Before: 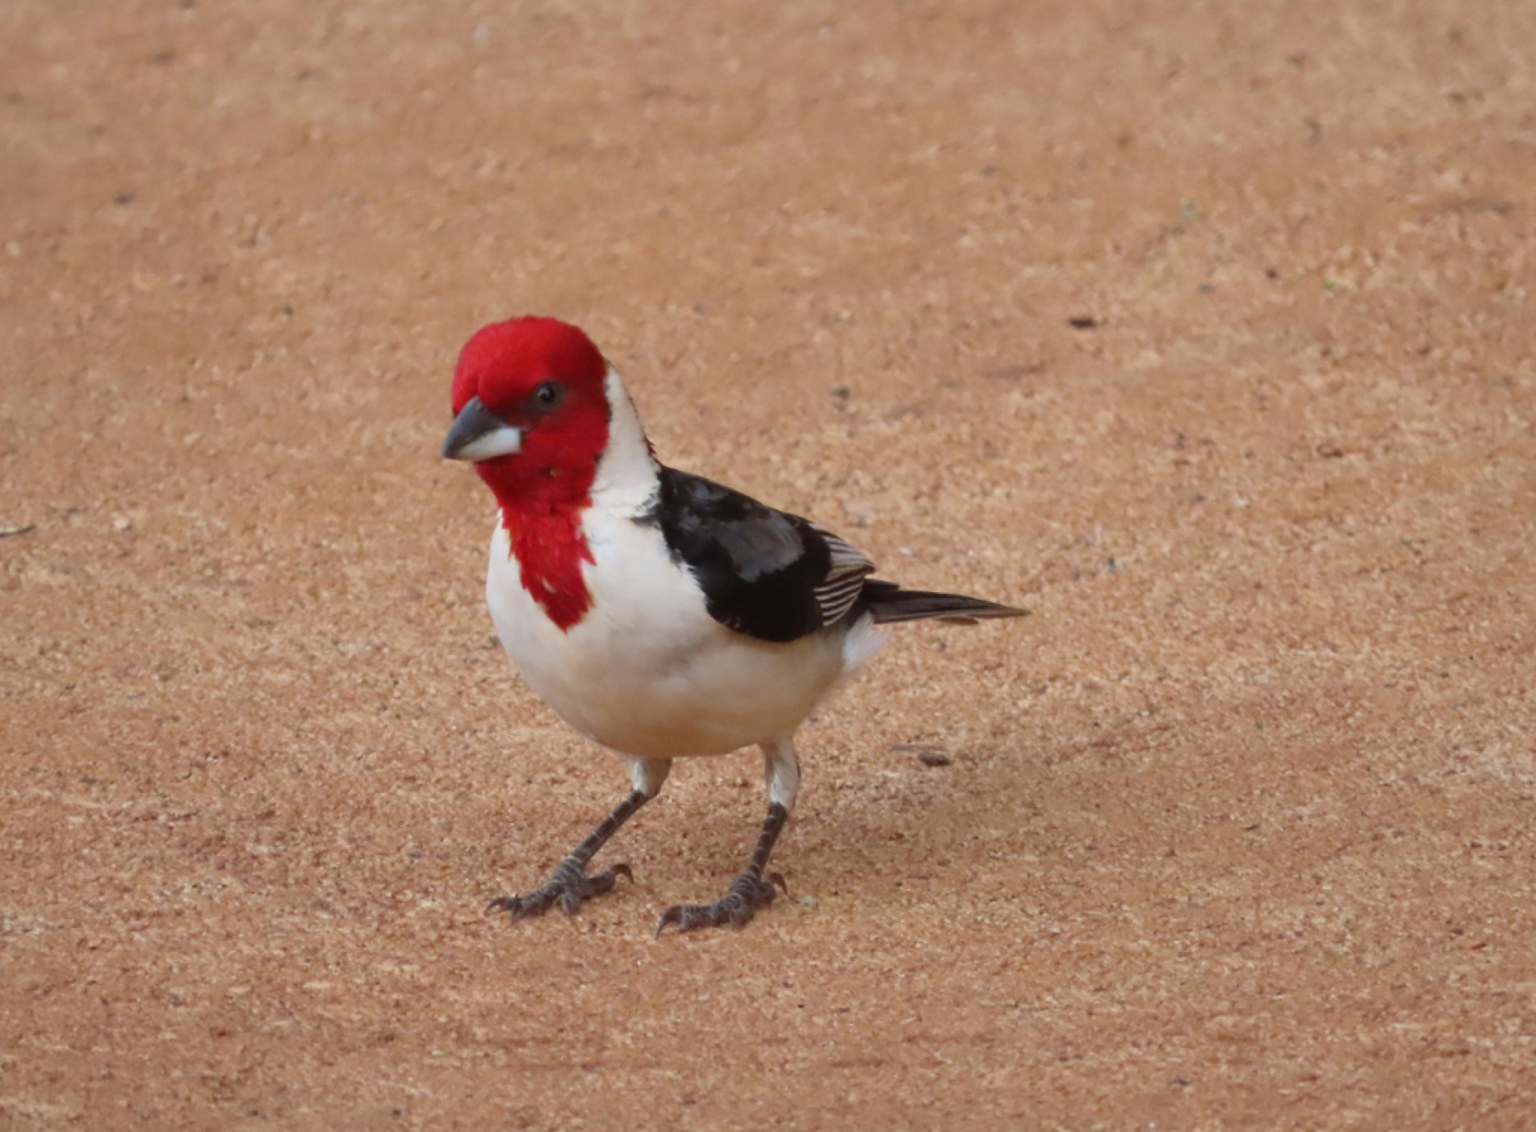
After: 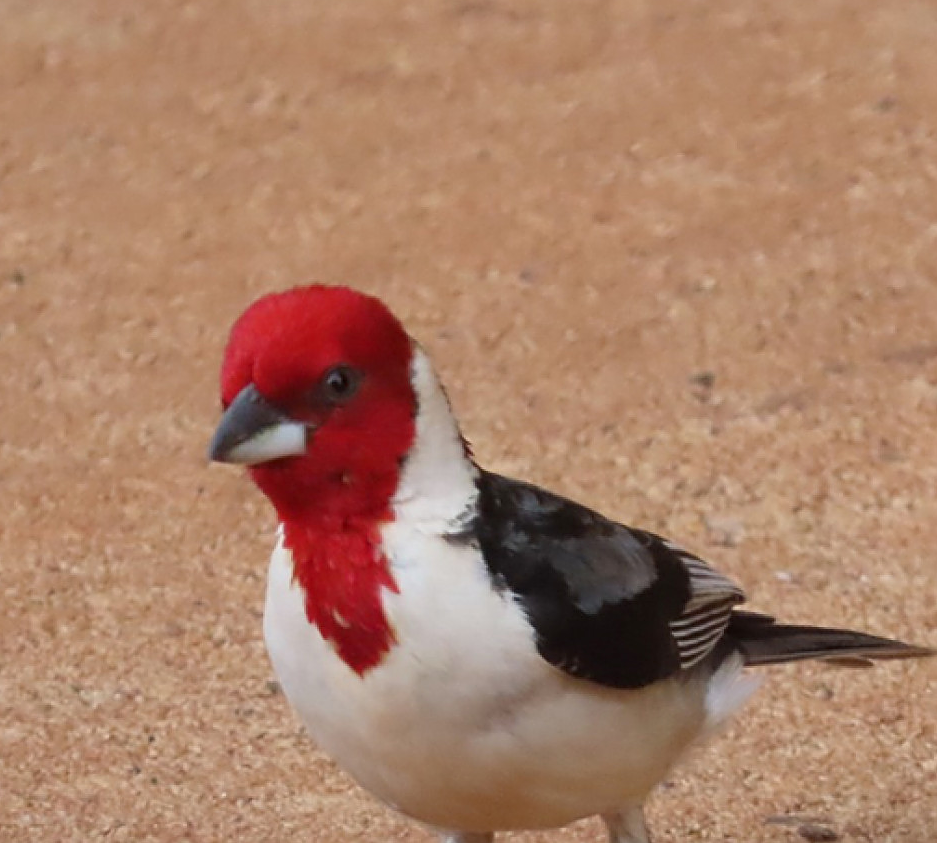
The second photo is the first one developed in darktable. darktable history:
crop: left 17.835%, top 7.675%, right 32.881%, bottom 32.213%
sharpen: on, module defaults
